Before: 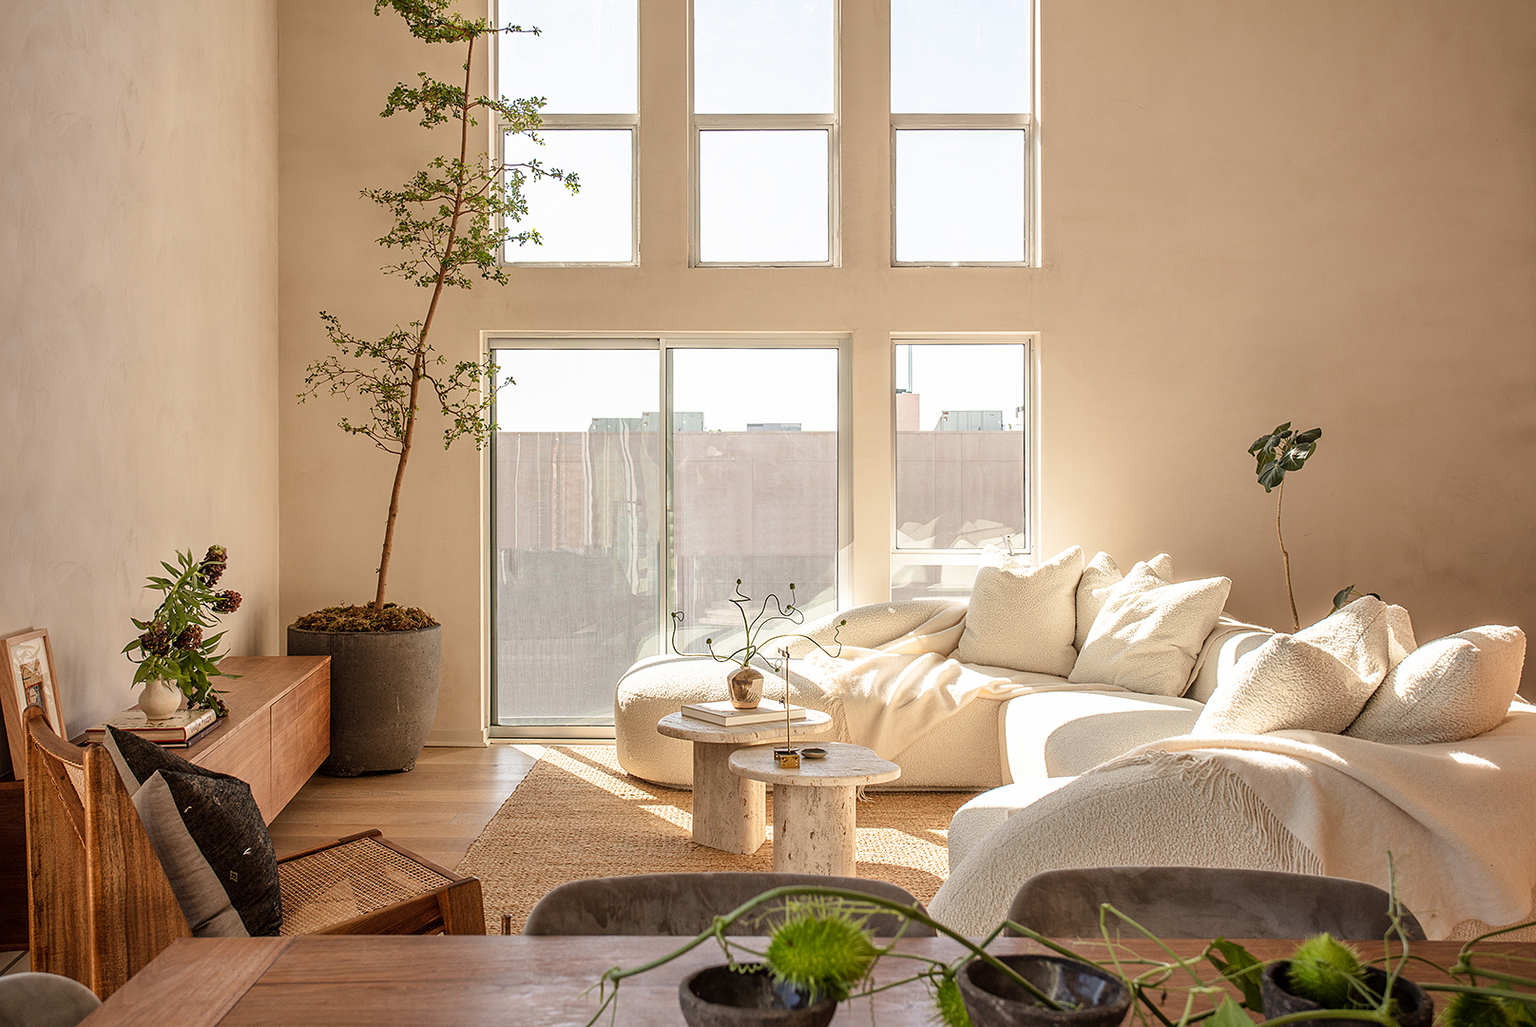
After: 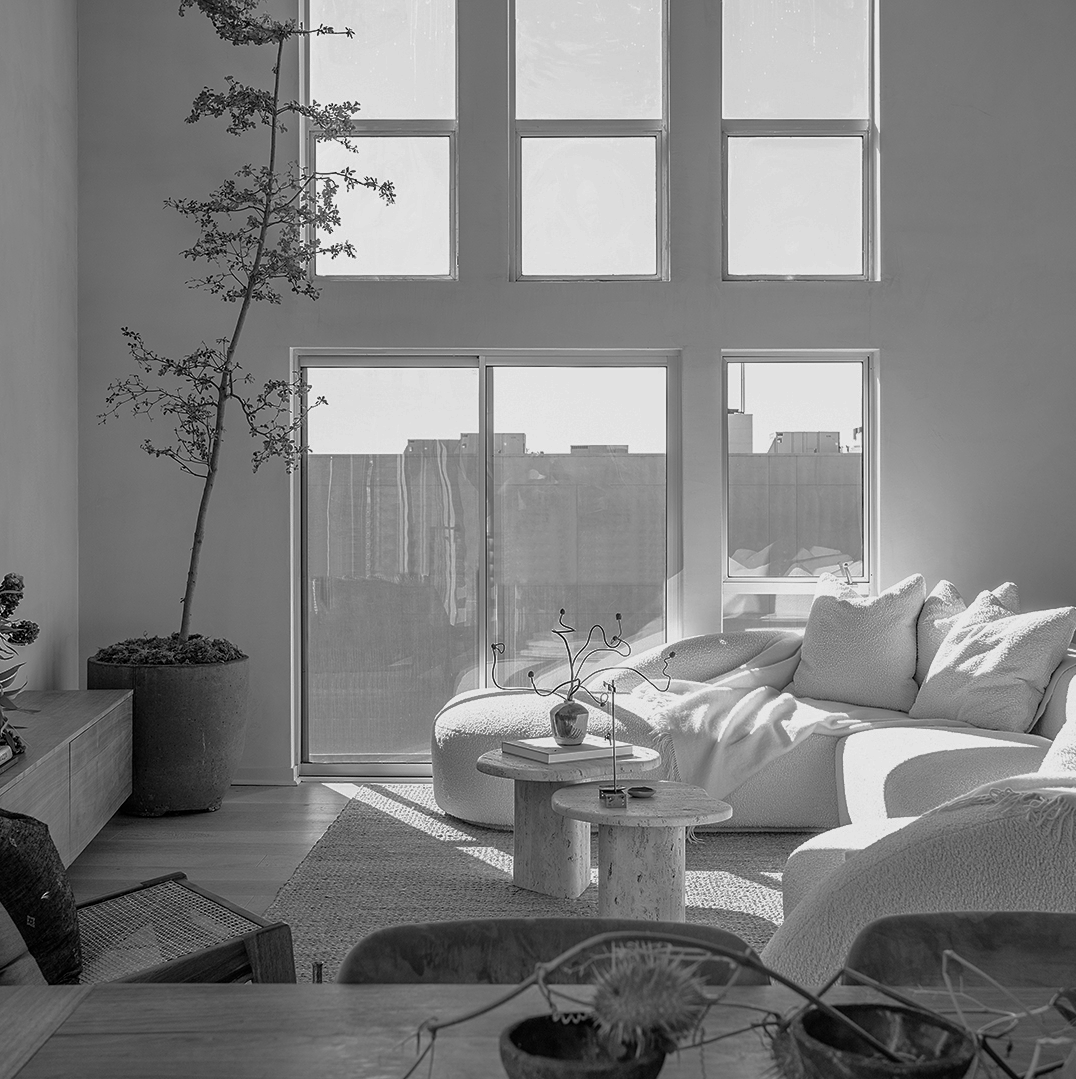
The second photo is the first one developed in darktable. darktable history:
crop and rotate: left 13.36%, right 20.046%
color correction: highlights b* 2.95
color zones: curves: ch1 [(0, -0.014) (0.143, -0.013) (0.286, -0.013) (0.429, -0.016) (0.571, -0.019) (0.714, -0.015) (0.857, 0.002) (1, -0.014)]
exposure: exposure -0.113 EV, compensate highlight preservation false
base curve: curves: ch0 [(0, 0) (0.826, 0.587) (1, 1)], preserve colors none
